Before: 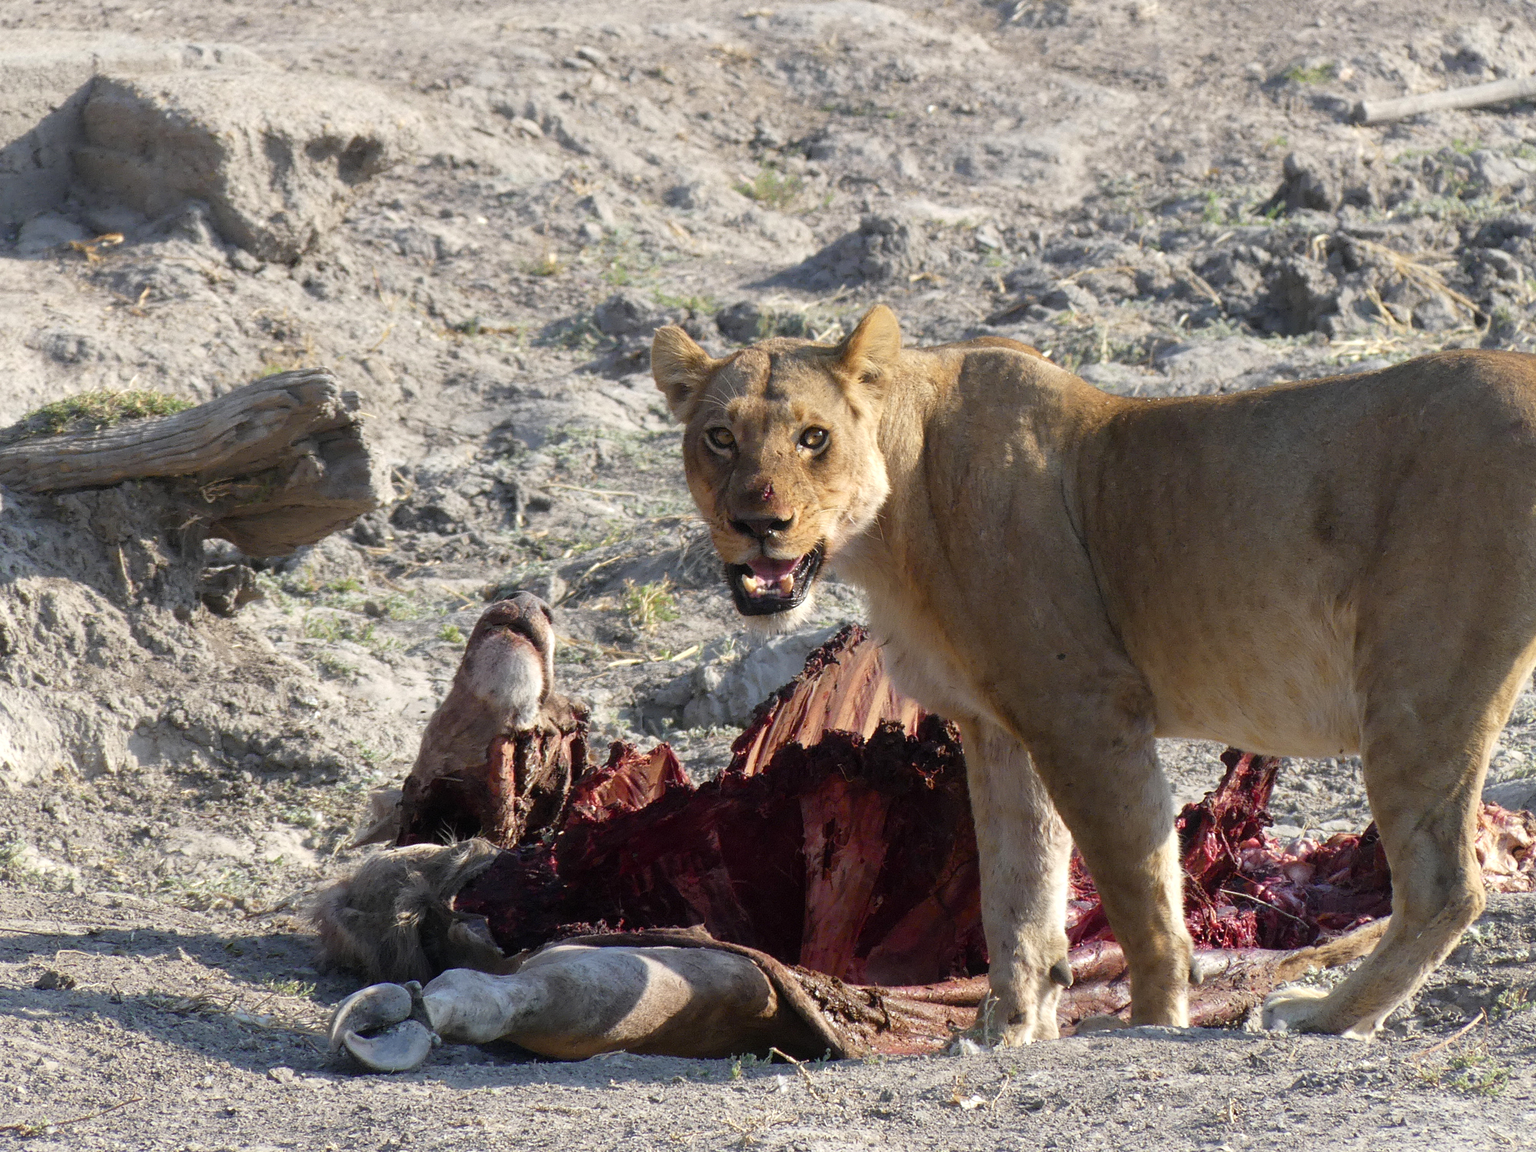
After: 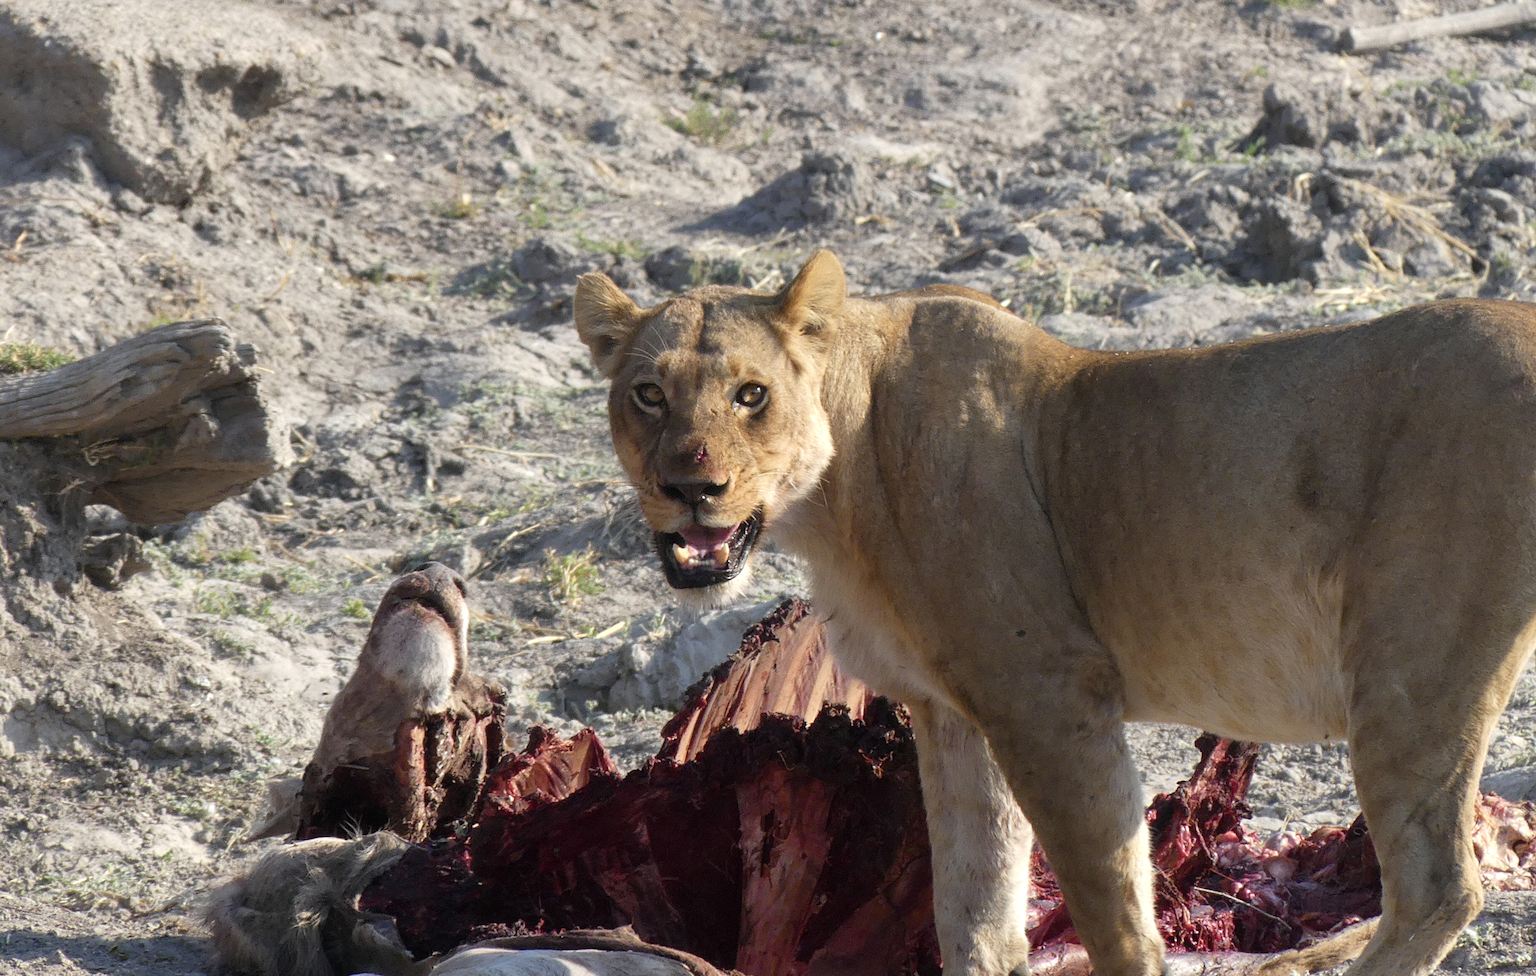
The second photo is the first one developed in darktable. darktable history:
shadows and highlights: radius 337.17, shadows 29.01, soften with gaussian
crop: left 8.155%, top 6.611%, bottom 15.385%
color zones: curves: ch1 [(0, 0.469) (0.01, 0.469) (0.12, 0.446) (0.248, 0.469) (0.5, 0.5) (0.748, 0.5) (0.99, 0.469) (1, 0.469)]
